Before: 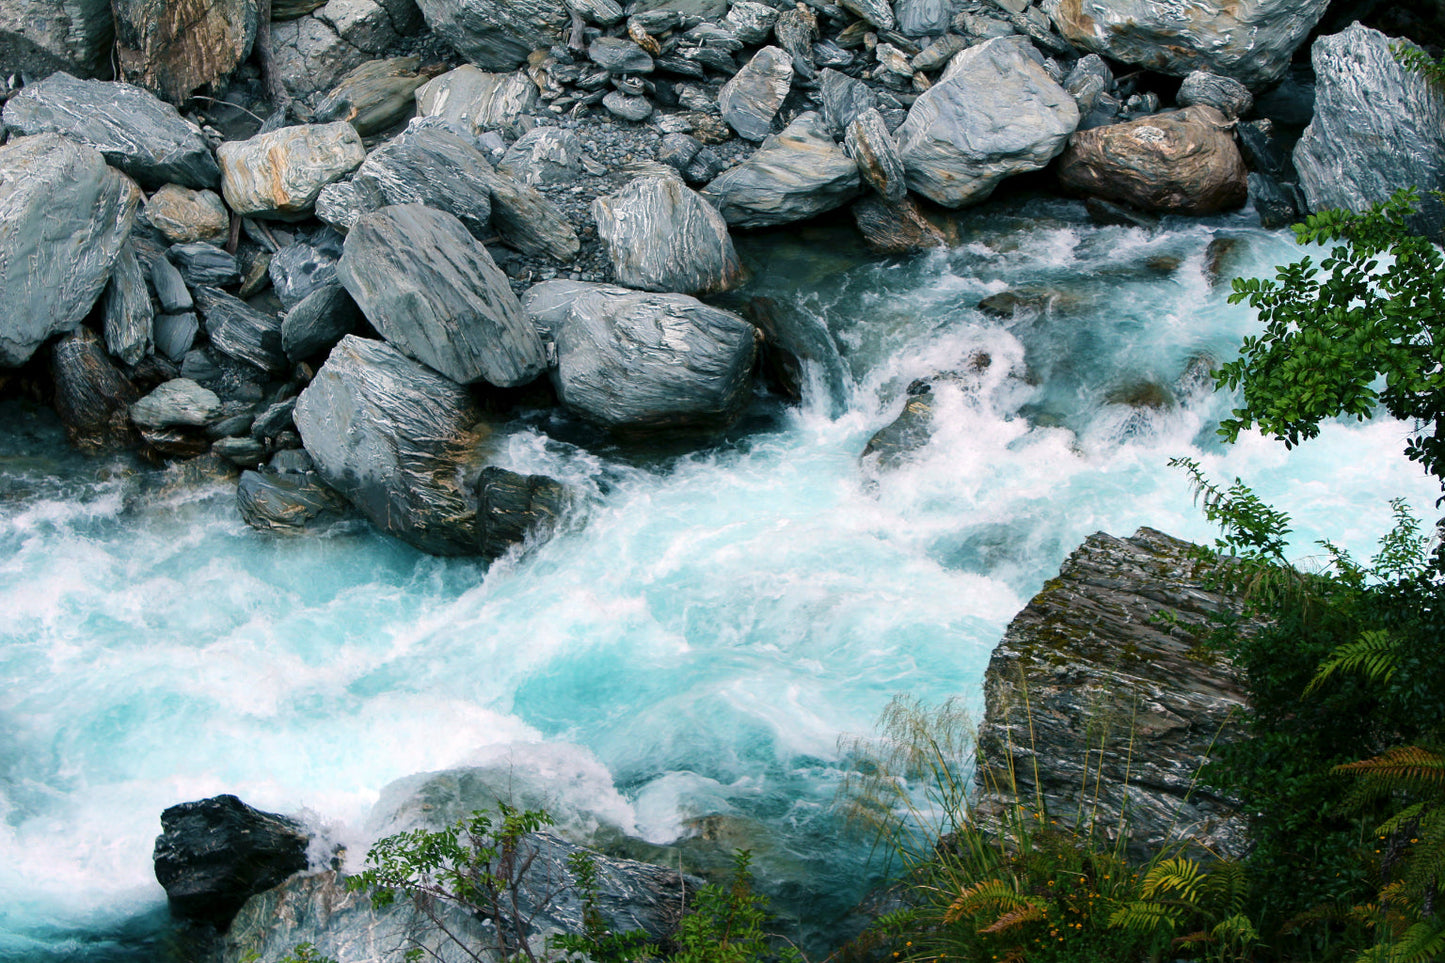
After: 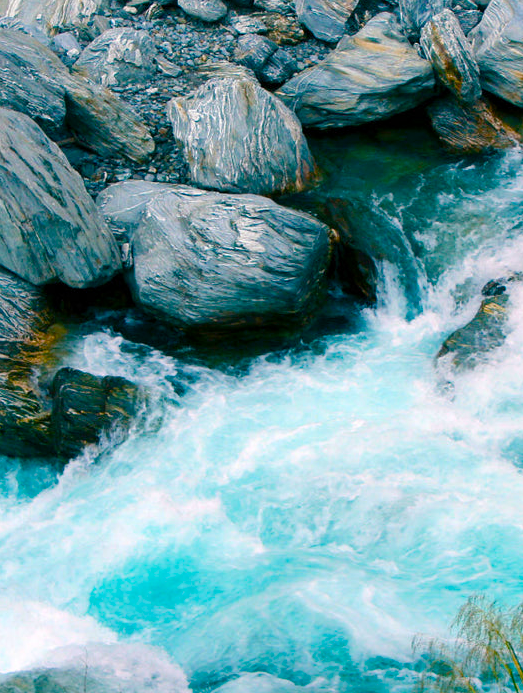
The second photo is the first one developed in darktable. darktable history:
crop and rotate: left 29.448%, top 10.287%, right 34.291%, bottom 17.678%
color balance rgb: perceptual saturation grading › global saturation 44.004%, perceptual saturation grading › highlights -50.351%, perceptual saturation grading › shadows 31.157%, global vibrance 59.938%
